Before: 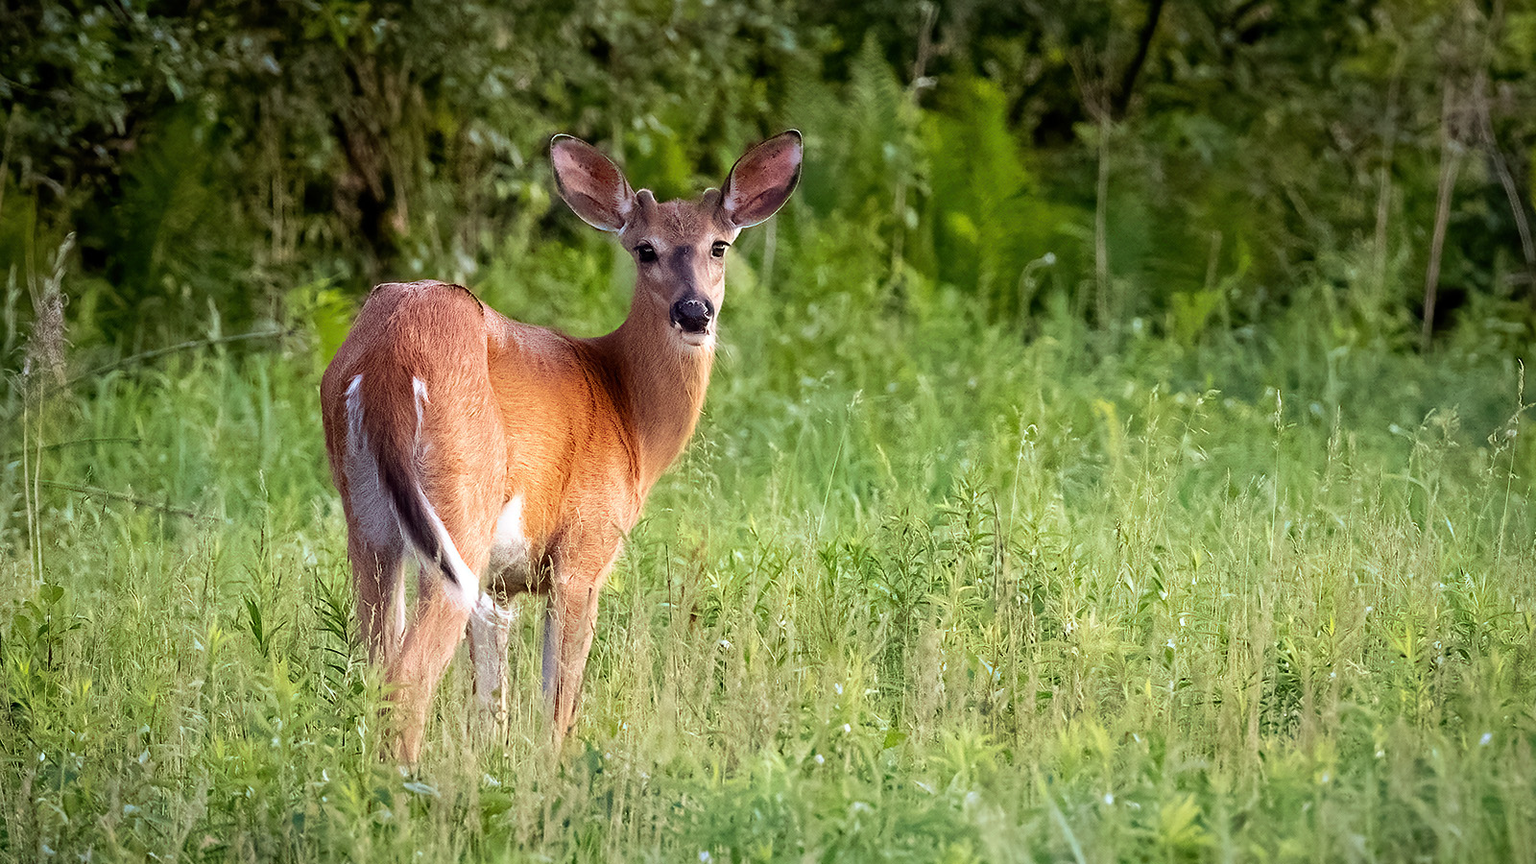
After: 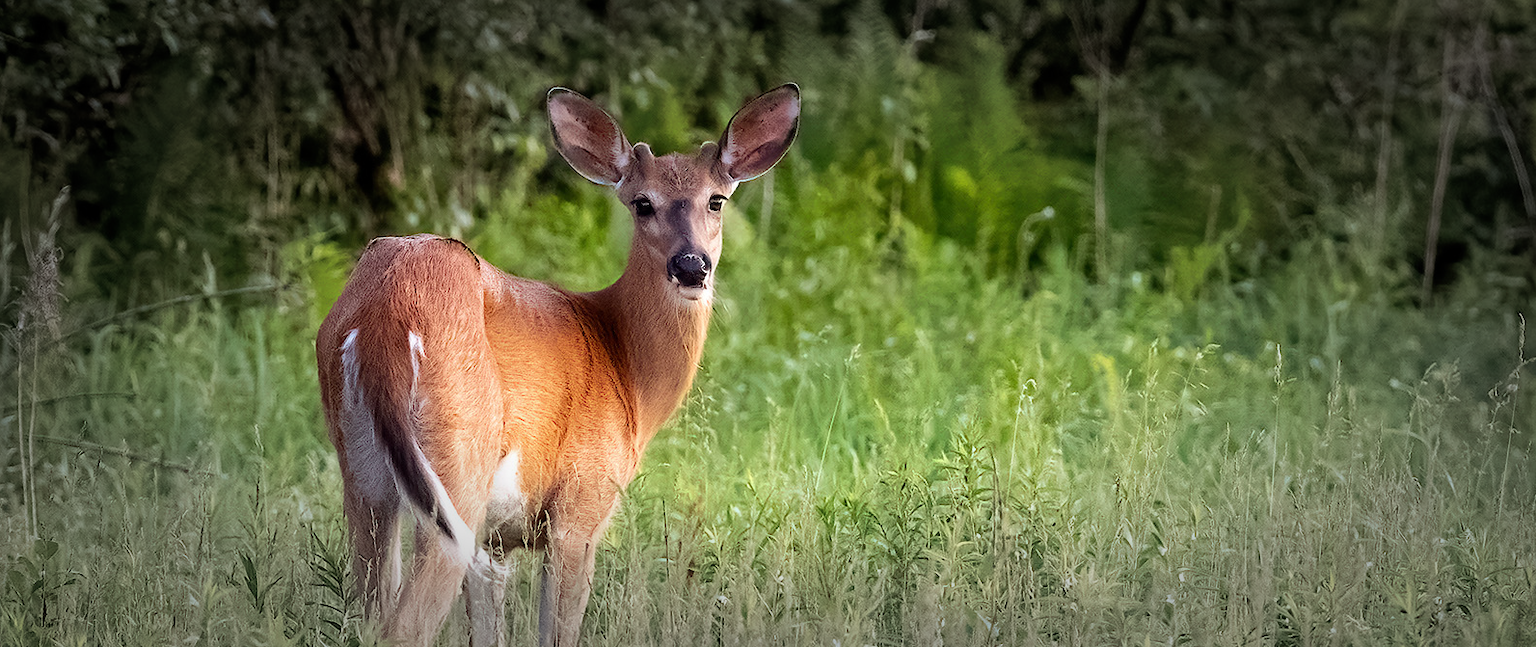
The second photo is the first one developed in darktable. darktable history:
crop: left 0.387%, top 5.469%, bottom 19.809%
vignetting: fall-off start 48.41%, automatic ratio true, width/height ratio 1.29, unbound false
